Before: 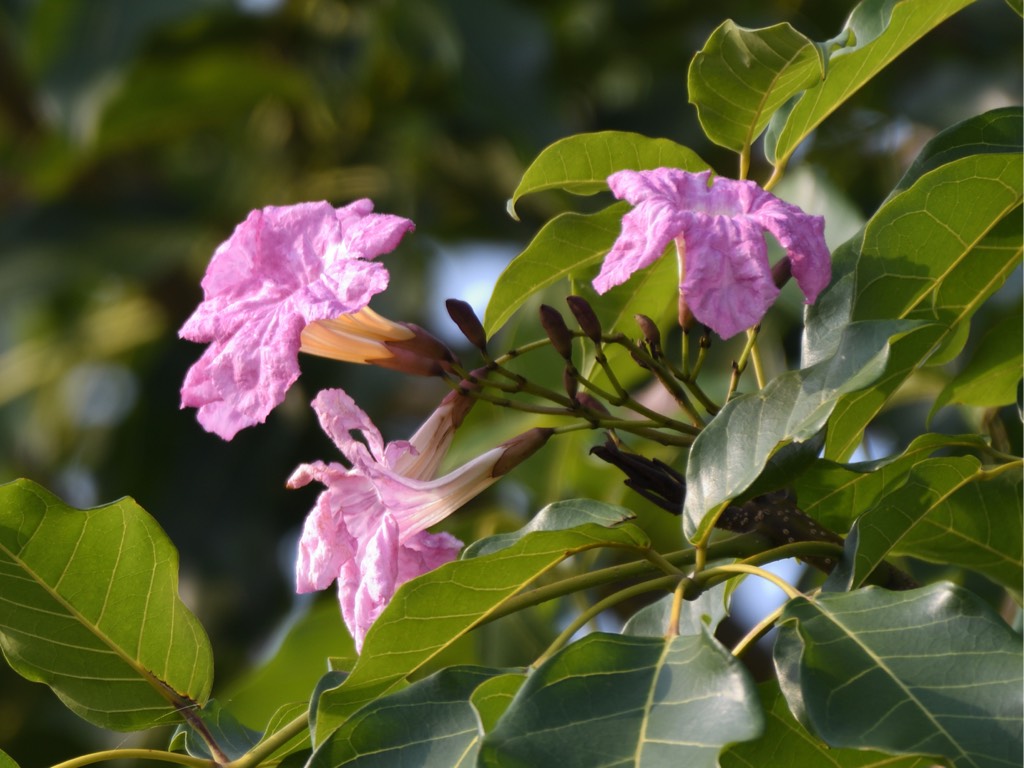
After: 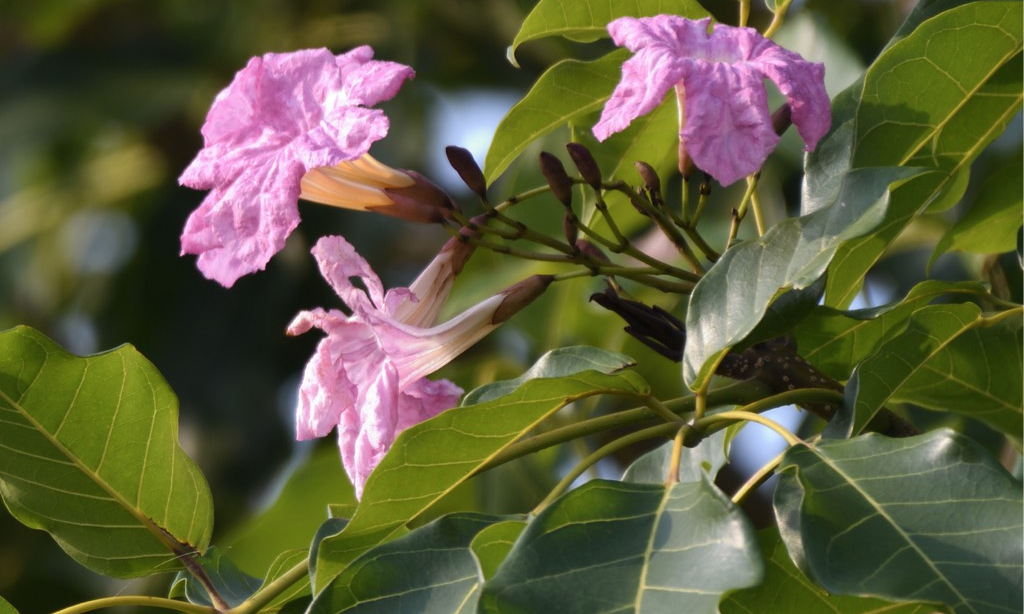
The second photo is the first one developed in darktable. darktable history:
contrast brightness saturation: contrast 0.01, saturation -0.05
white balance: red 1, blue 1
crop and rotate: top 19.998%
